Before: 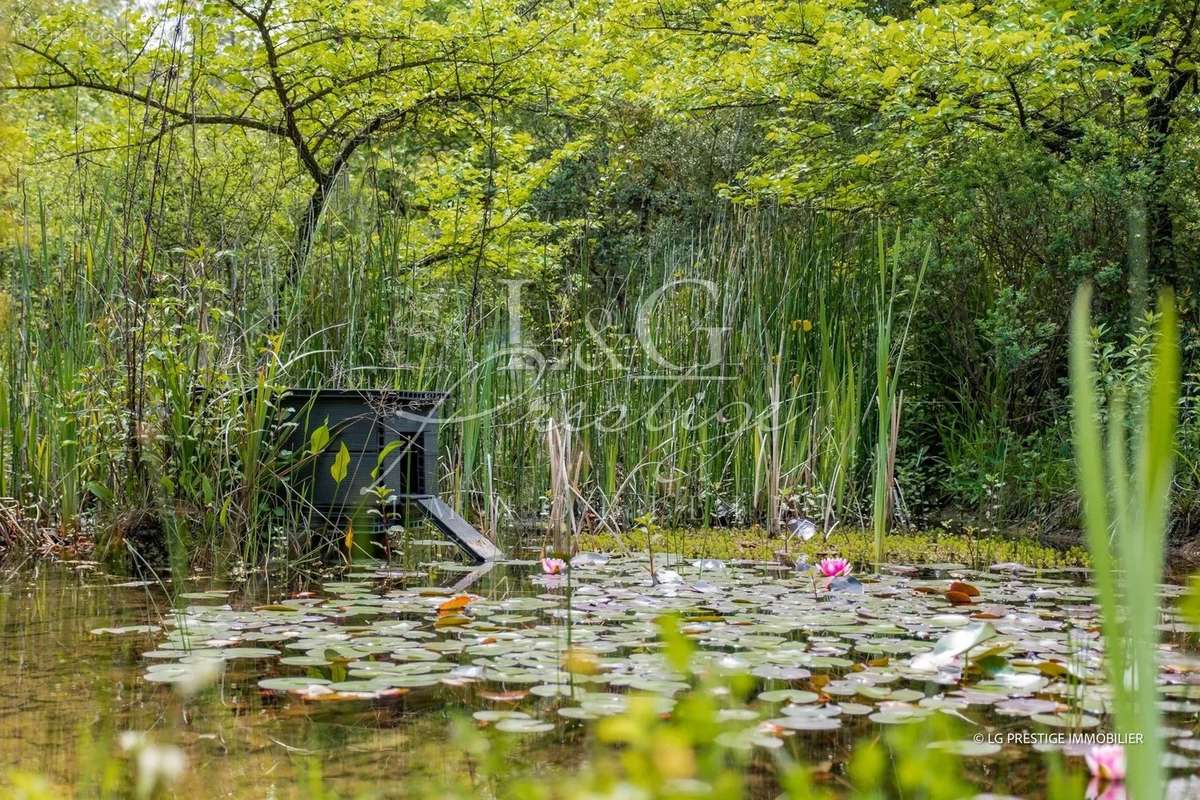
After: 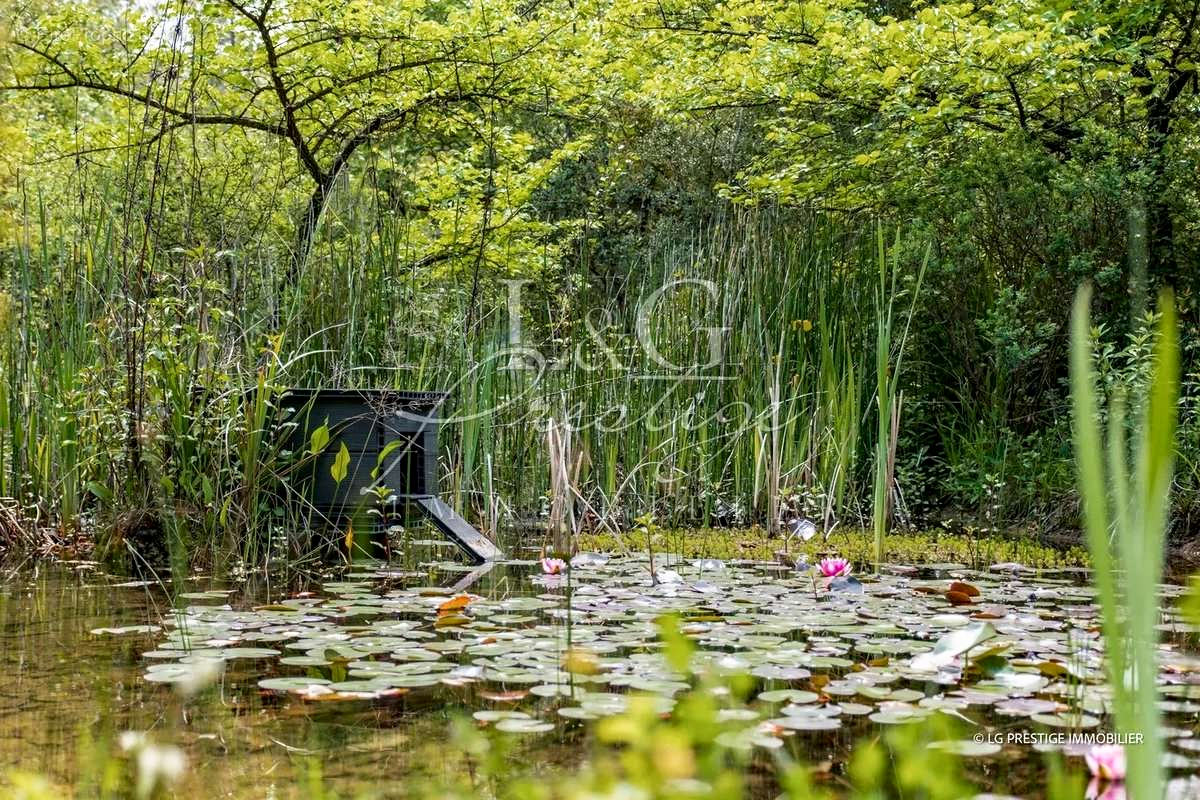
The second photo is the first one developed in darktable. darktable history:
shadows and highlights: shadows -60.91, white point adjustment -5.16, highlights 61.22
contrast equalizer: y [[0.5, 0.504, 0.515, 0.527, 0.535, 0.534], [0.5 ×6], [0.491, 0.387, 0.179, 0.068, 0.068, 0.068], [0 ×5, 0.023], [0 ×6]]
